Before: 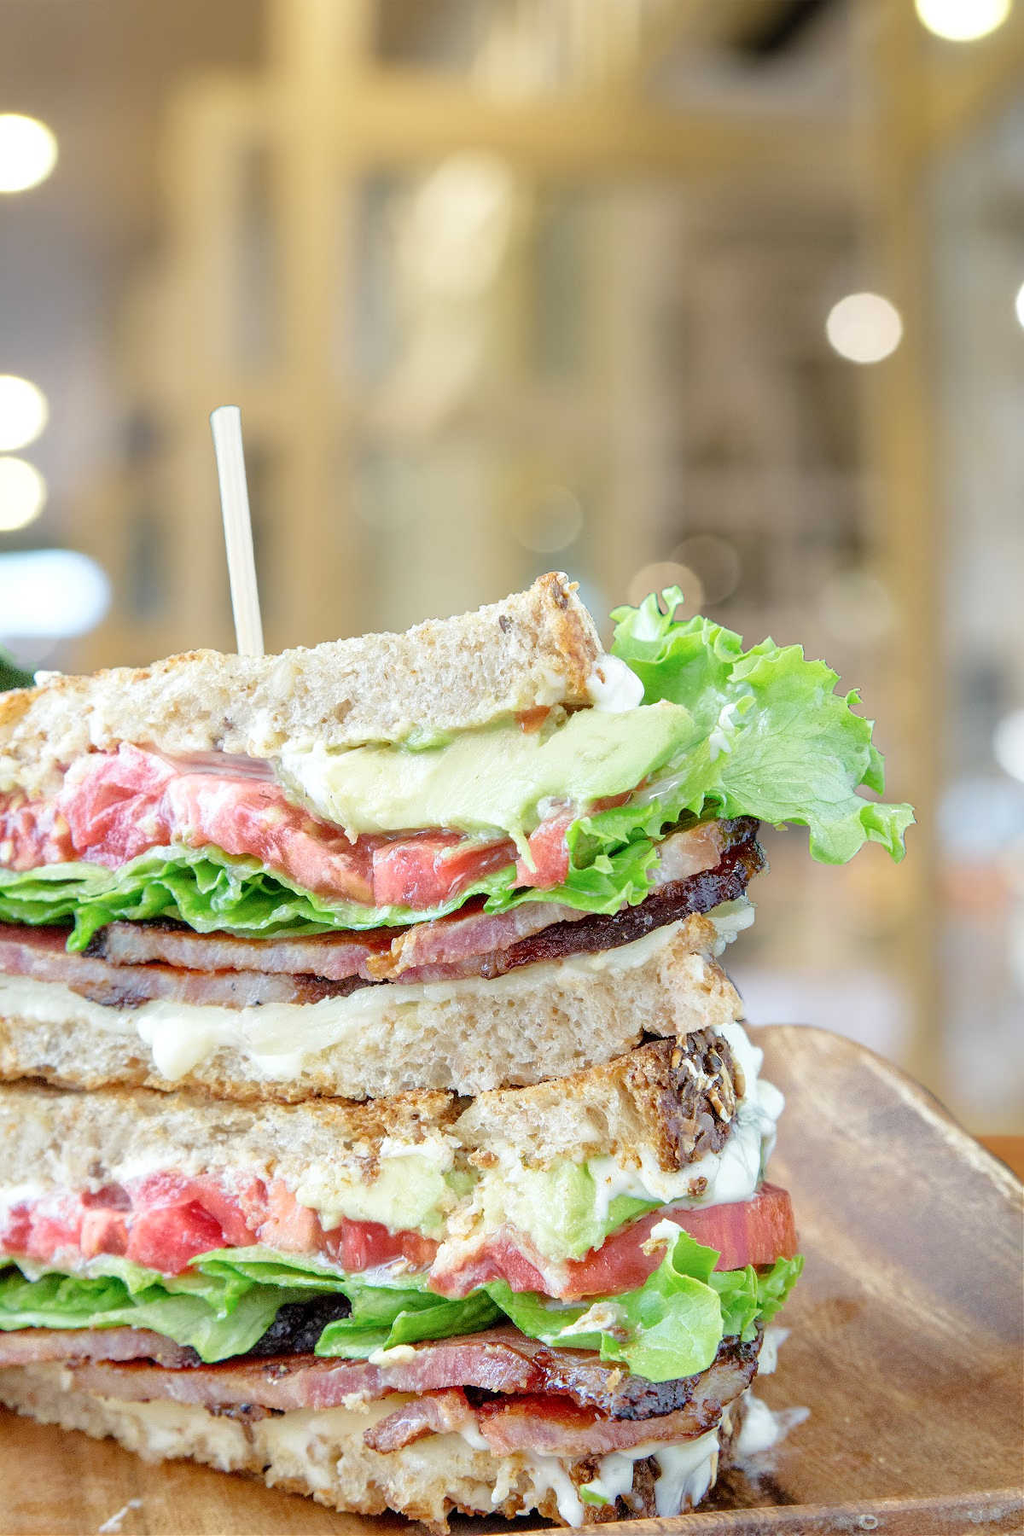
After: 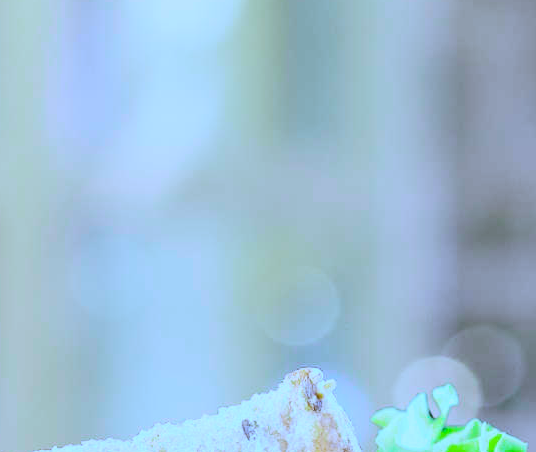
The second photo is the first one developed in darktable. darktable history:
white balance: red 0.766, blue 1.537
tone curve: curves: ch0 [(0, 0.005) (0.103, 0.097) (0.18, 0.207) (0.384, 0.465) (0.491, 0.585) (0.629, 0.726) (0.84, 0.866) (1, 0.947)]; ch1 [(0, 0) (0.172, 0.123) (0.324, 0.253) (0.396, 0.388) (0.478, 0.461) (0.499, 0.497) (0.532, 0.515) (0.57, 0.584) (0.635, 0.675) (0.805, 0.892) (1, 1)]; ch2 [(0, 0) (0.411, 0.424) (0.496, 0.501) (0.515, 0.507) (0.553, 0.562) (0.604, 0.642) (0.708, 0.768) (0.839, 0.916) (1, 1)], color space Lab, independent channels, preserve colors none
crop: left 28.64%, top 16.832%, right 26.637%, bottom 58.055%
